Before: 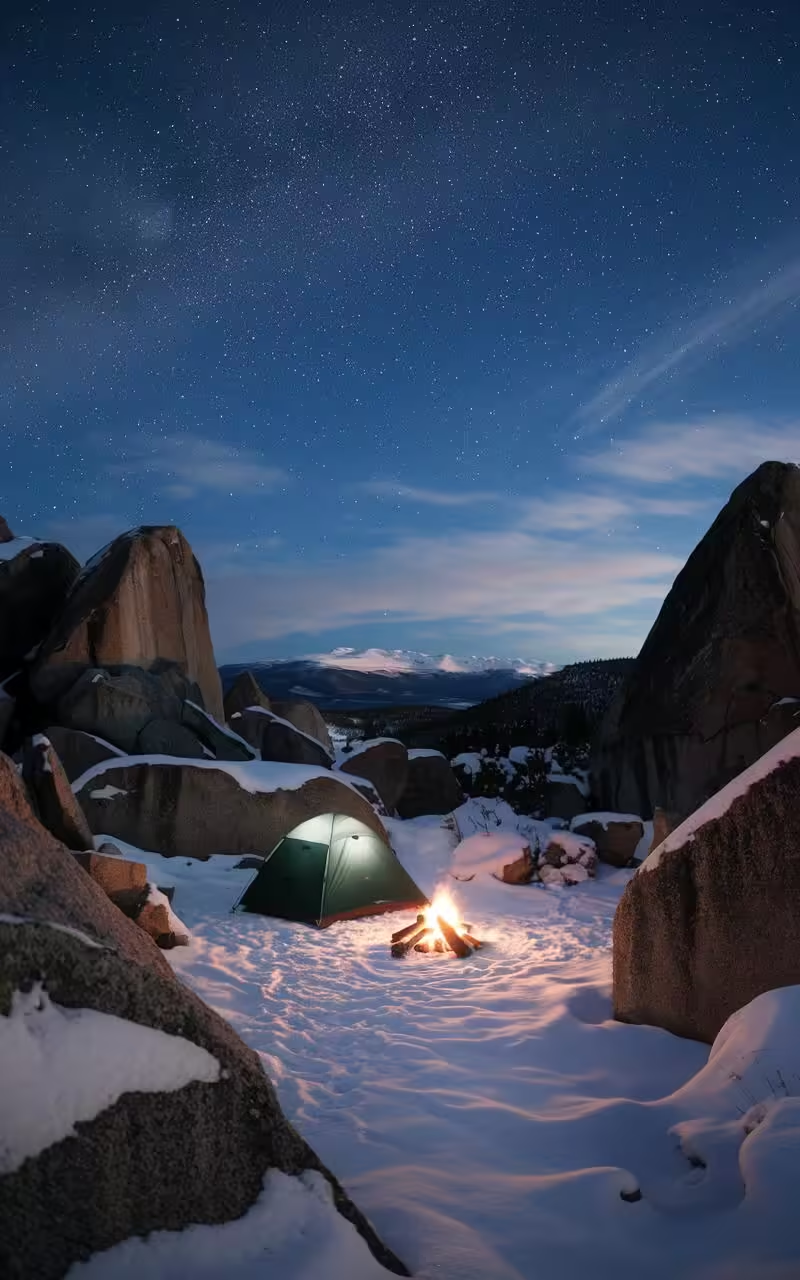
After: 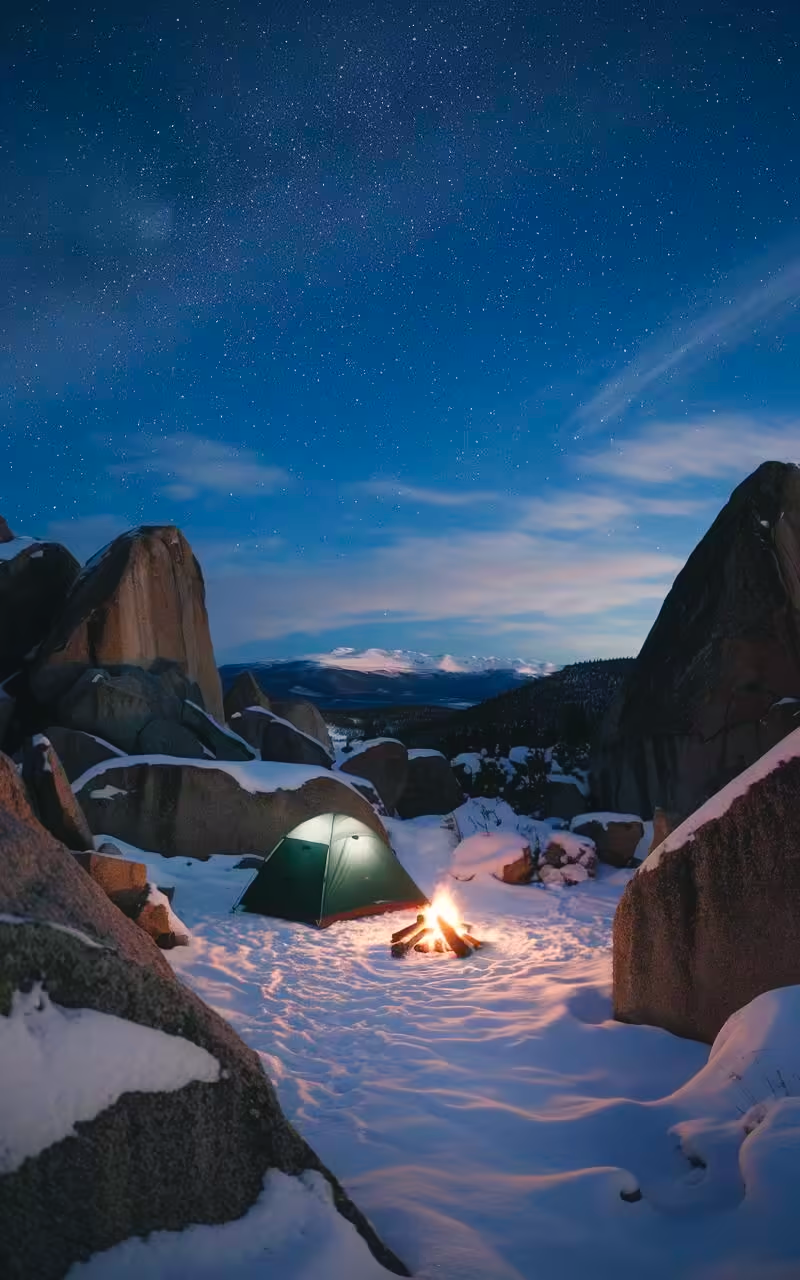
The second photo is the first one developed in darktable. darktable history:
color correction: highlights a* -0.137, highlights b* -5.91, shadows a* -0.137, shadows b* -0.137
color balance rgb: shadows lift › chroma 2%, shadows lift › hue 219.6°, power › hue 313.2°, highlights gain › chroma 3%, highlights gain › hue 75.6°, global offset › luminance 0.5%, perceptual saturation grading › global saturation 15.33%, perceptual saturation grading › highlights -19.33%, perceptual saturation grading › shadows 20%, global vibrance 20%
